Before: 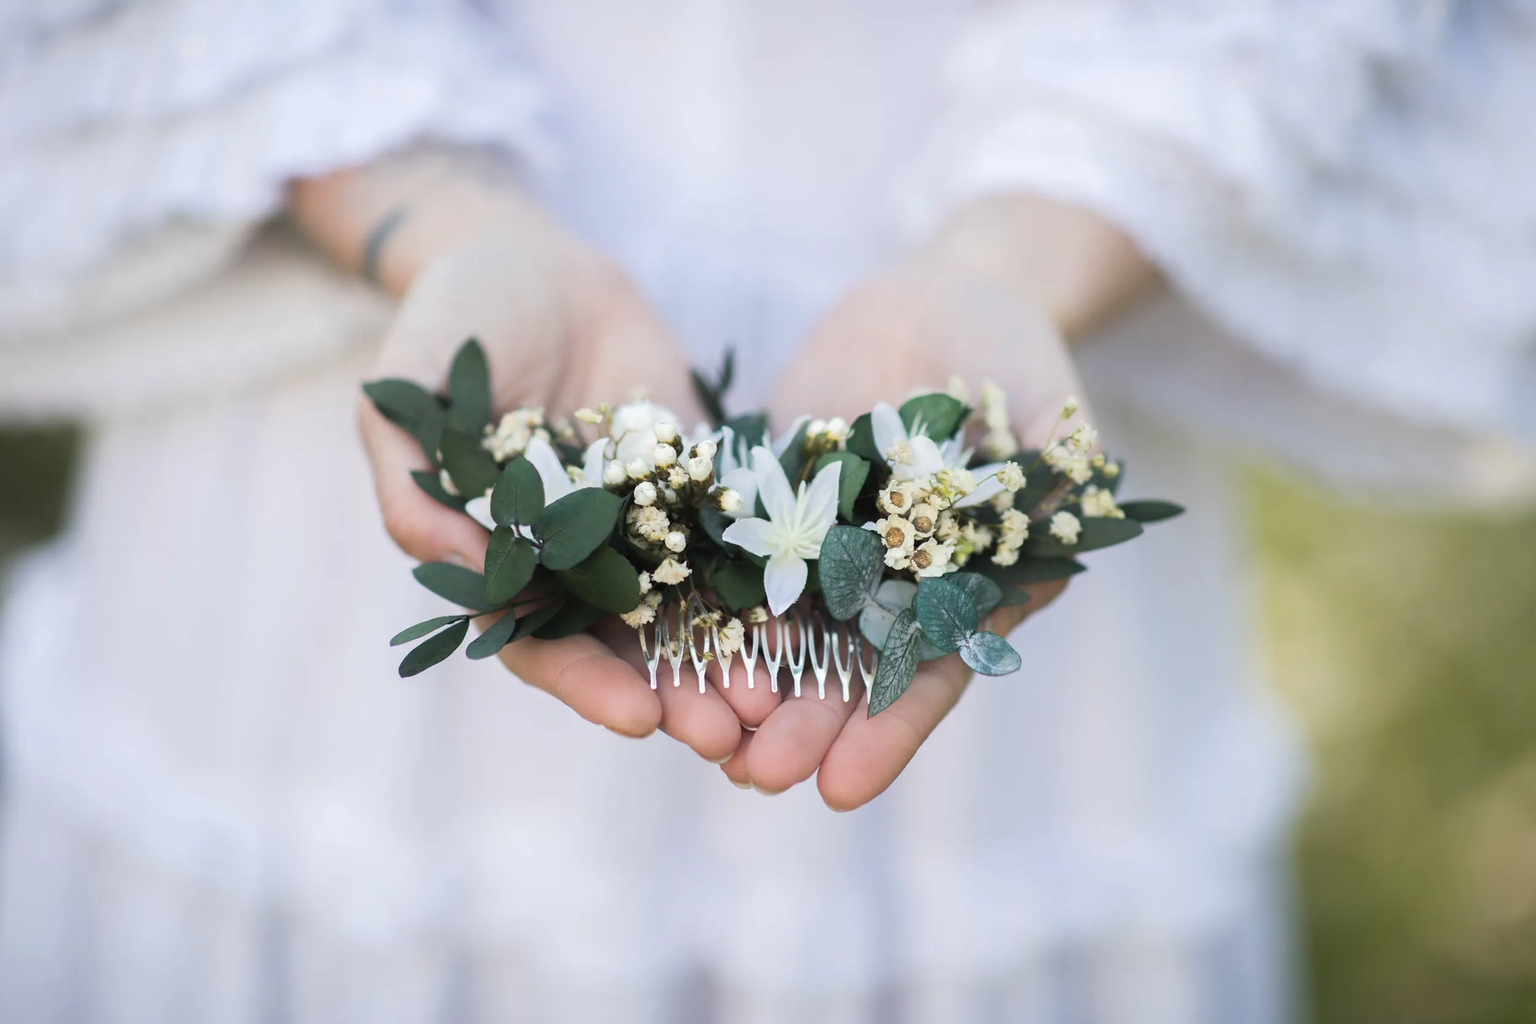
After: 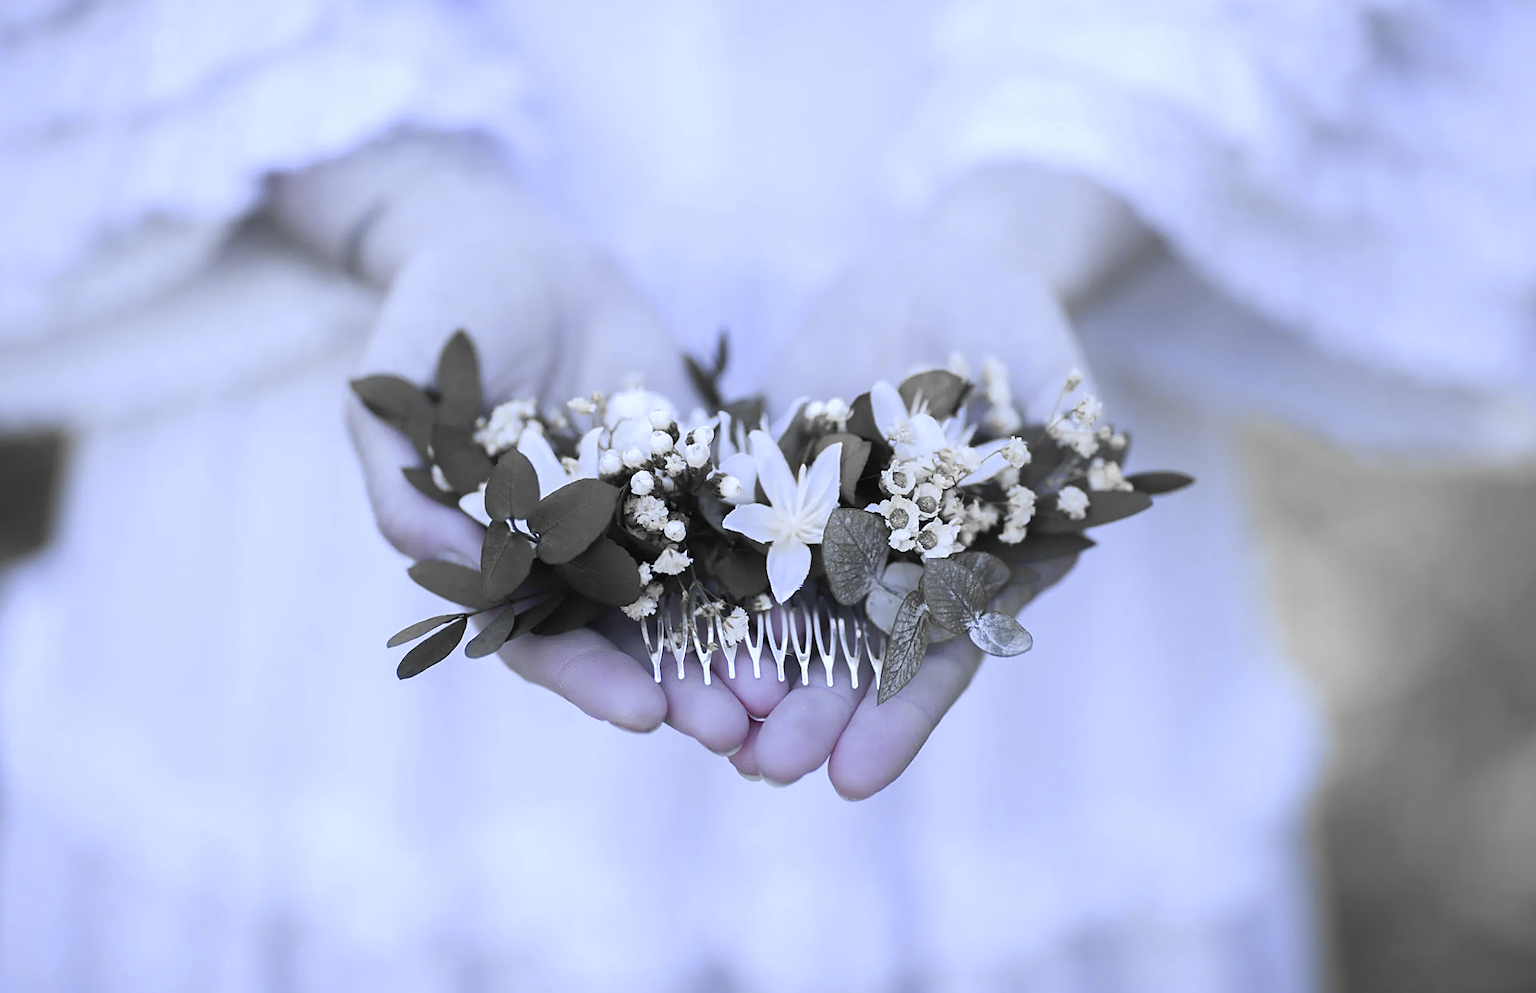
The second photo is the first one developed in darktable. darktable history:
sharpen: on, module defaults
color balance rgb: global vibrance 1%, saturation formula JzAzBz (2021)
rotate and perspective: rotation -2°, crop left 0.022, crop right 0.978, crop top 0.049, crop bottom 0.951
color zones: curves: ch0 [(0, 0.278) (0.143, 0.5) (0.286, 0.5) (0.429, 0.5) (0.571, 0.5) (0.714, 0.5) (0.857, 0.5) (1, 0.5)]; ch1 [(0, 1) (0.143, 0.165) (0.286, 0) (0.429, 0) (0.571, 0) (0.714, 0) (0.857, 0.5) (1, 0.5)]; ch2 [(0, 0.508) (0.143, 0.5) (0.286, 0.5) (0.429, 0.5) (0.571, 0.5) (0.714, 0.5) (0.857, 0.5) (1, 0.5)]
white balance: red 0.766, blue 1.537
